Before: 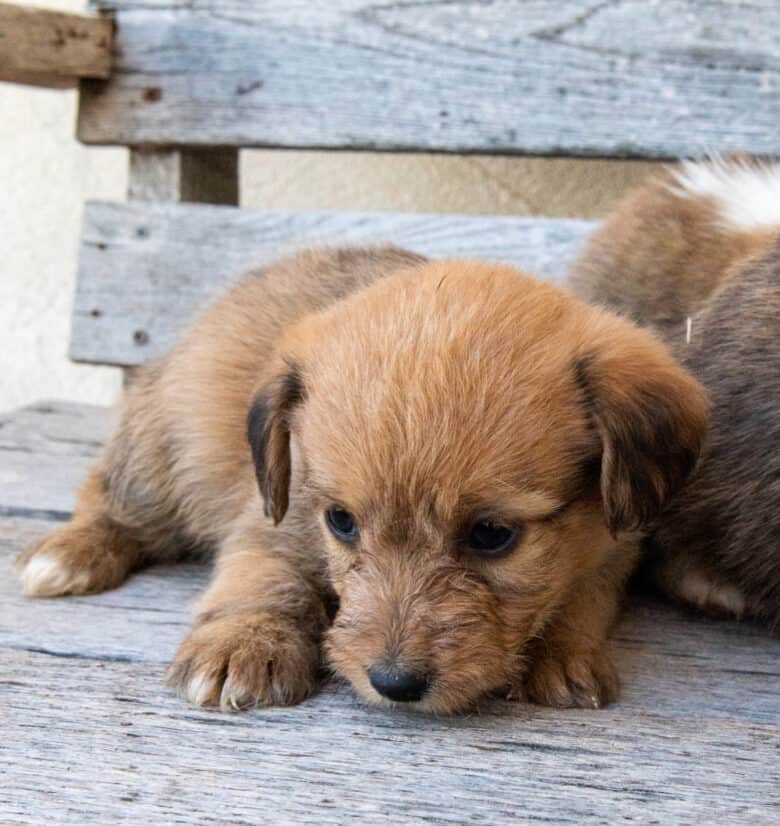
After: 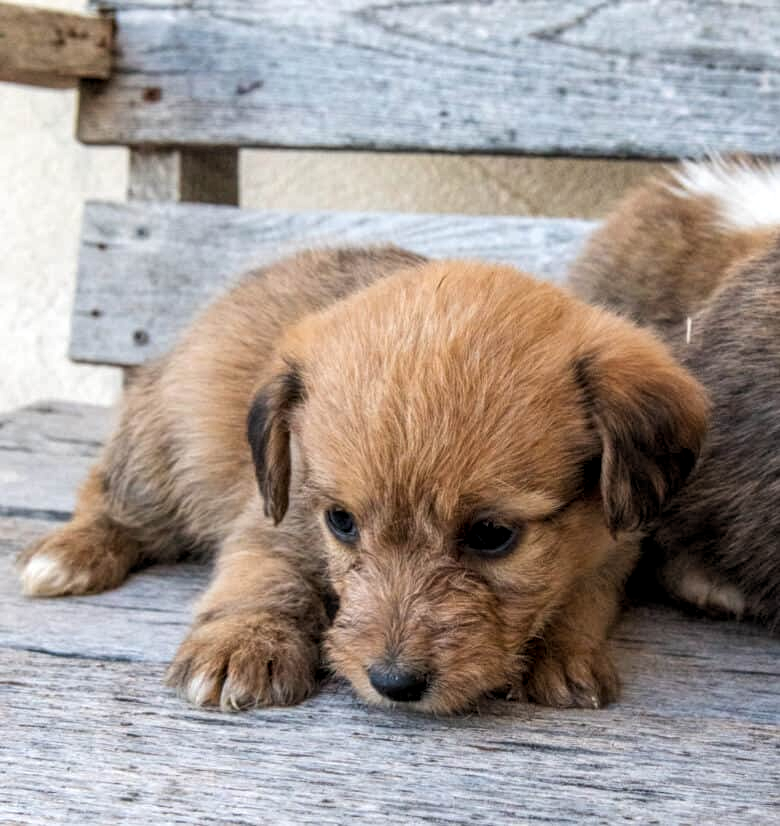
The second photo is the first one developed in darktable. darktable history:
levels: levels [0.026, 0.507, 0.987]
local contrast: highlights 0%, shadows 0%, detail 133%
